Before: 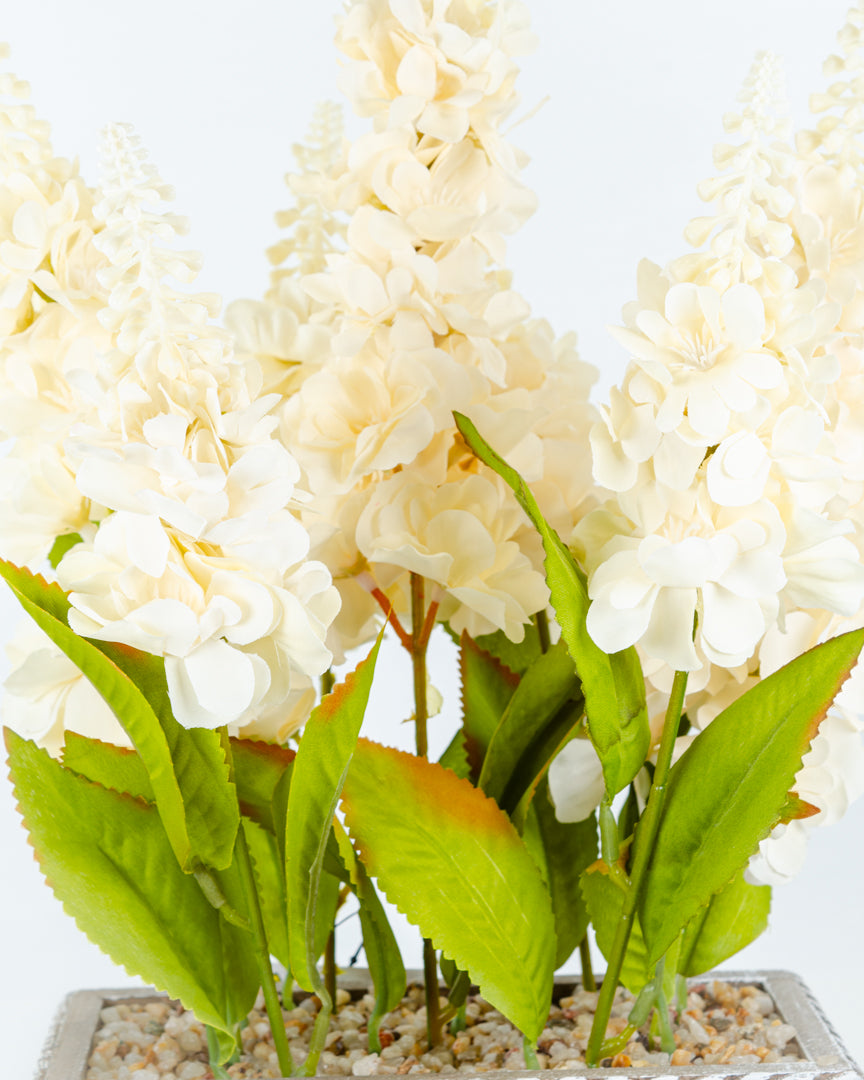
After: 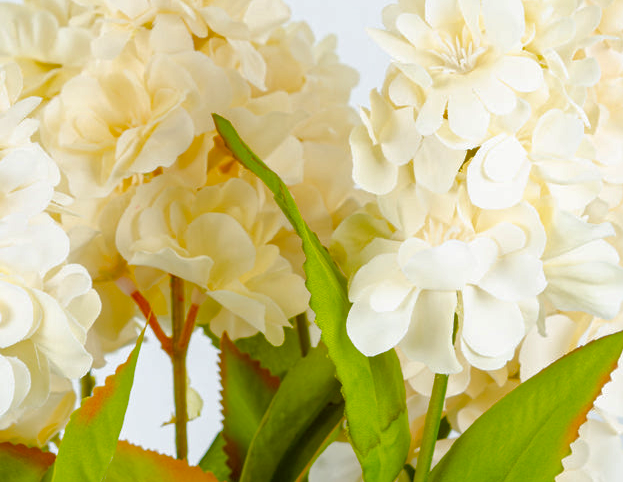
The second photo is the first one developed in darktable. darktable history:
crop and rotate: left 27.789%, top 27.52%, bottom 27.846%
shadows and highlights: on, module defaults
color balance rgb: perceptual saturation grading › global saturation 35.073%, perceptual saturation grading › highlights -25.595%, perceptual saturation grading › shadows 49.711%
exposure: black level correction 0, compensate exposure bias true, compensate highlight preservation false
